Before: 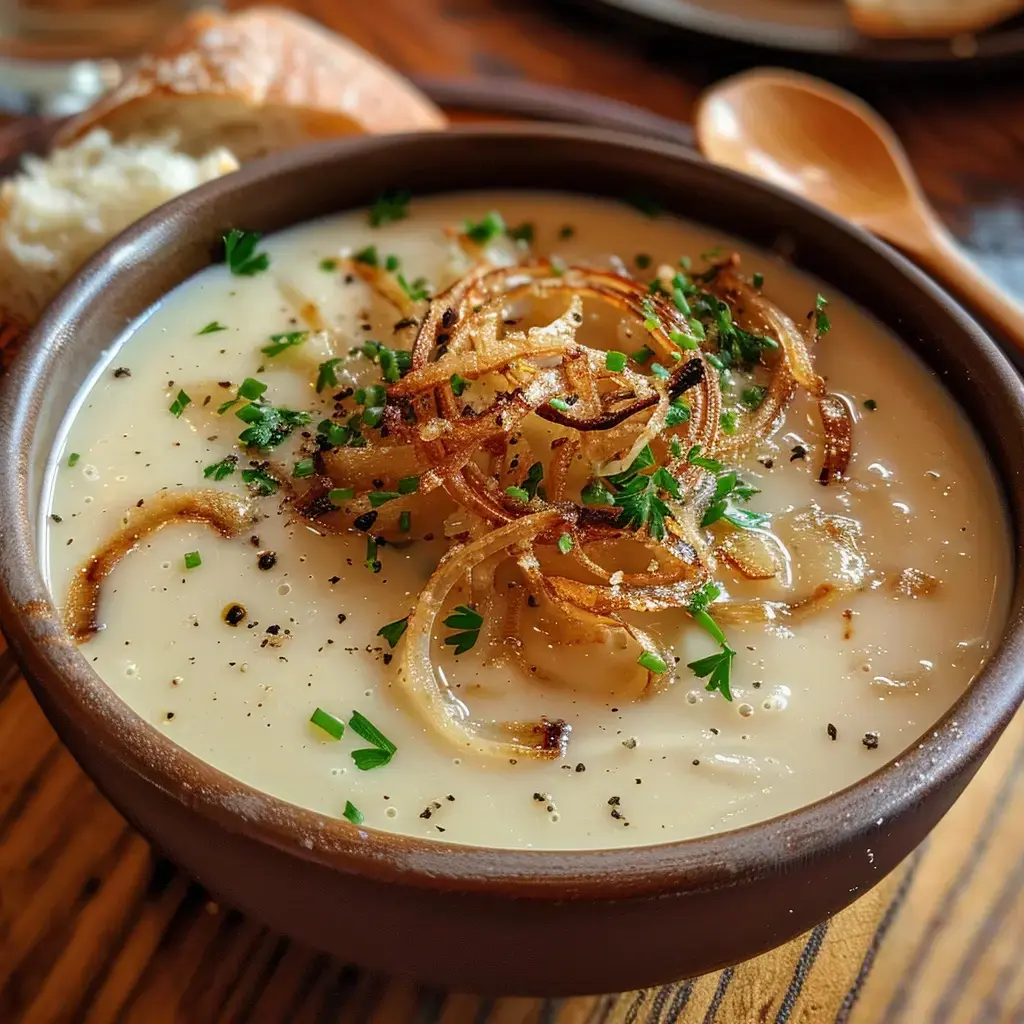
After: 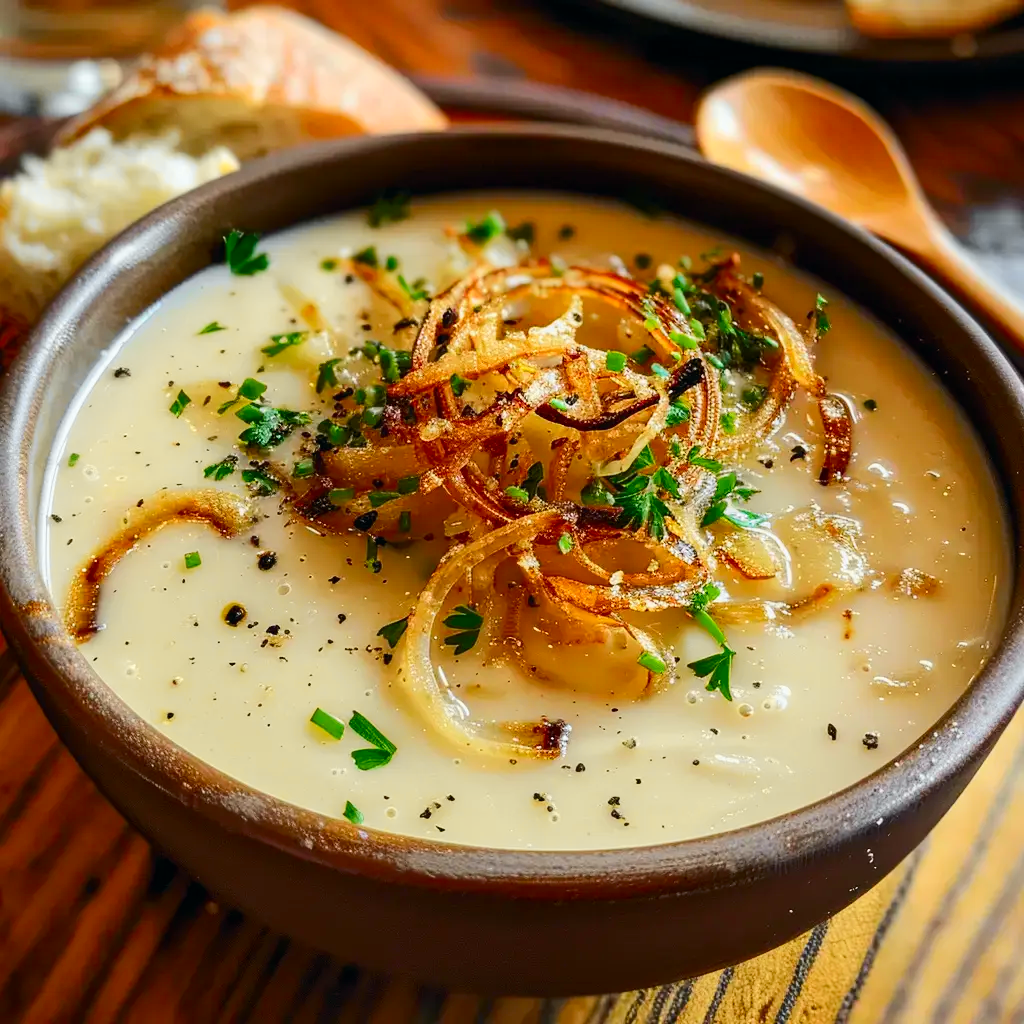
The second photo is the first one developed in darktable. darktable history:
tone curve: curves: ch0 [(0, 0) (0.071, 0.06) (0.253, 0.242) (0.437, 0.498) (0.55, 0.644) (0.657, 0.749) (0.823, 0.876) (1, 0.99)]; ch1 [(0, 0) (0.346, 0.307) (0.408, 0.369) (0.453, 0.457) (0.476, 0.489) (0.502, 0.493) (0.521, 0.515) (0.537, 0.531) (0.612, 0.641) (0.676, 0.728) (1, 1)]; ch2 [(0, 0) (0.346, 0.34) (0.434, 0.46) (0.485, 0.494) (0.5, 0.494) (0.511, 0.504) (0.537, 0.551) (0.579, 0.599) (0.625, 0.686) (1, 1)], color space Lab, independent channels, preserve colors none
